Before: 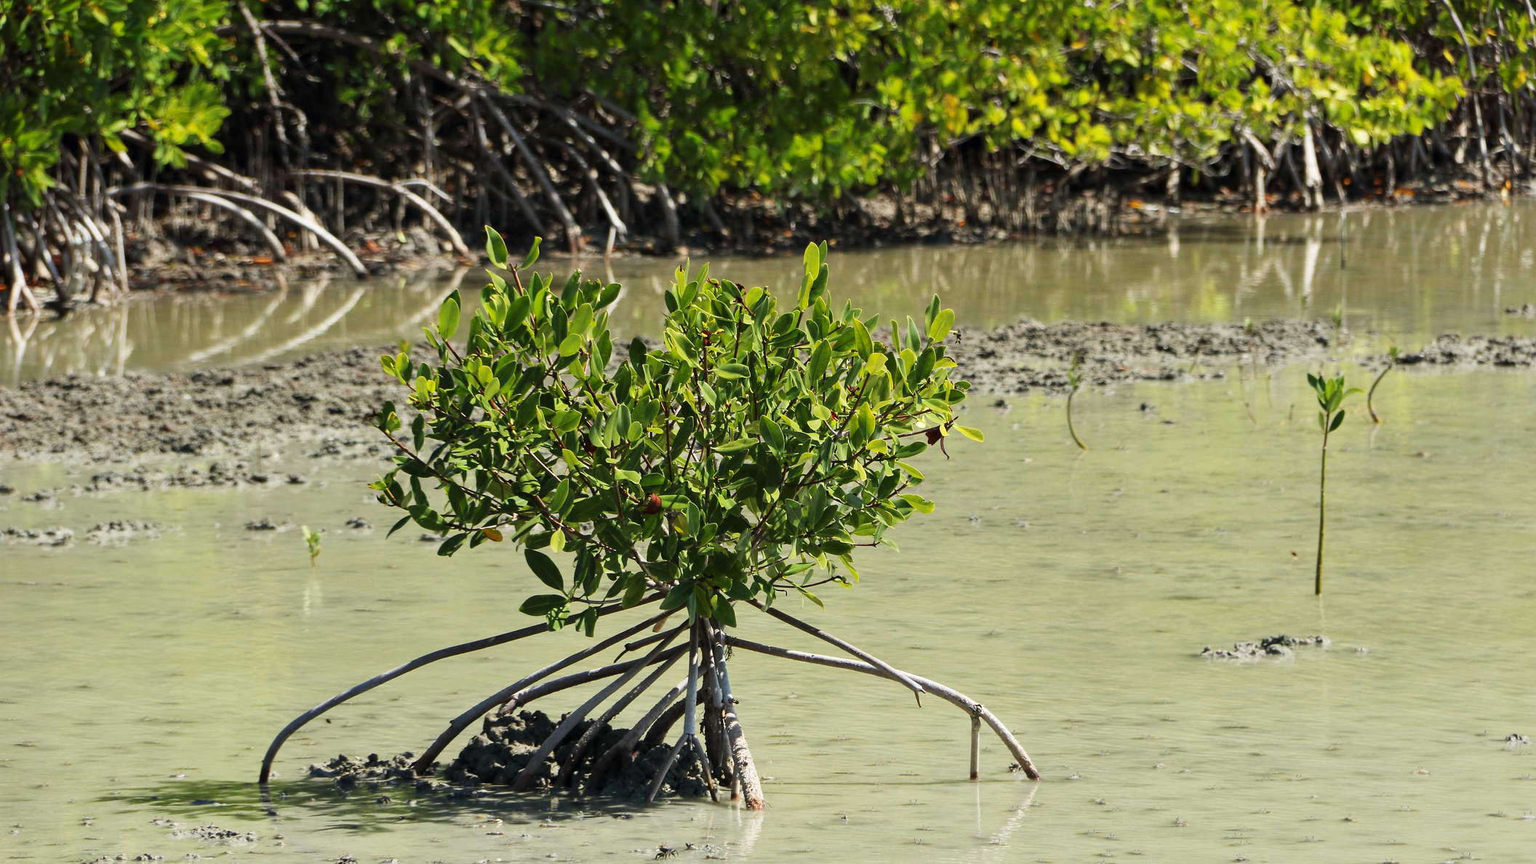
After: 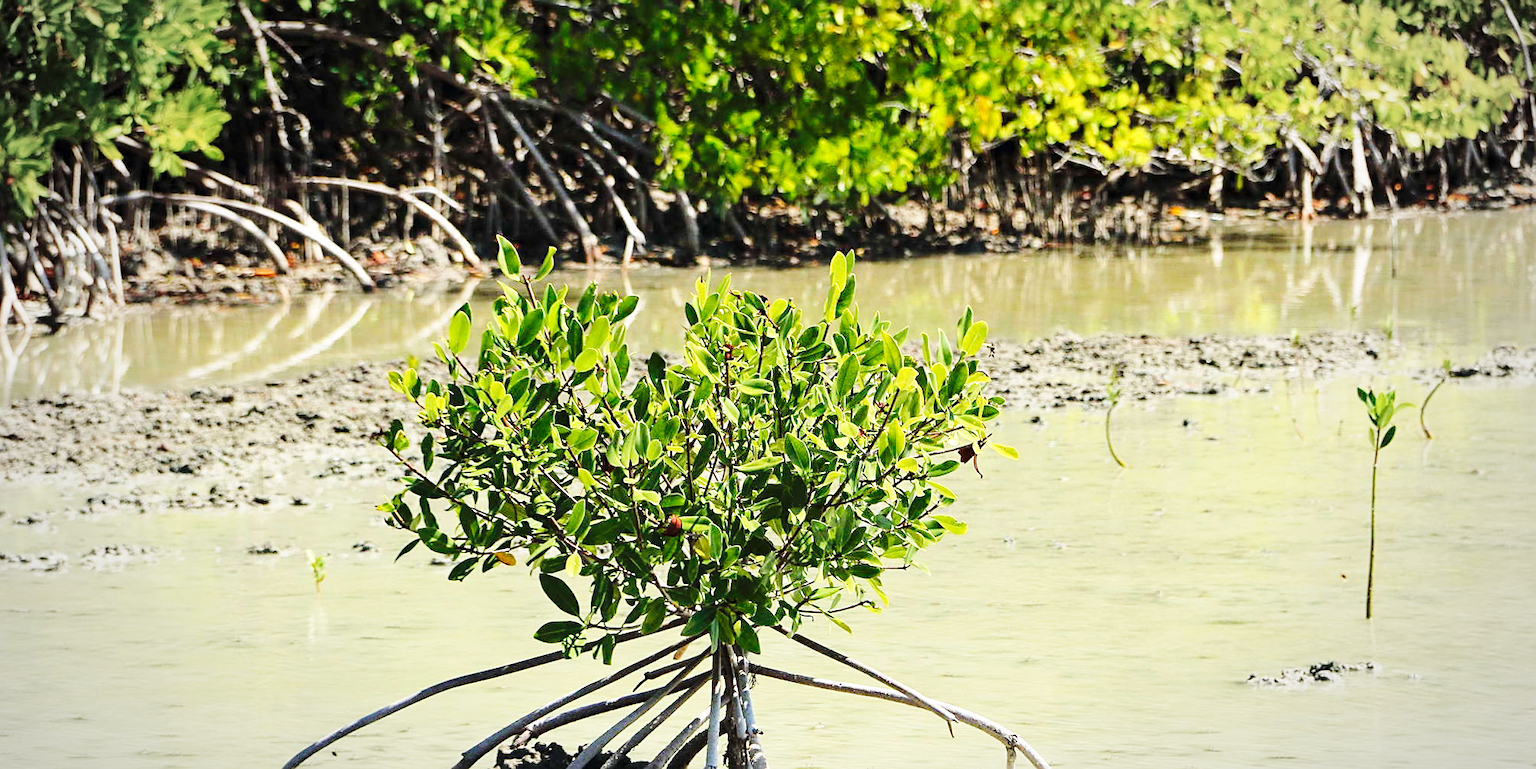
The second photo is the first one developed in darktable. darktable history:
tone equalizer: -8 EV 1.03 EV, -7 EV 0.984 EV, -6 EV 0.969 EV, -5 EV 1.03 EV, -4 EV 1.01 EV, -3 EV 0.753 EV, -2 EV 0.518 EV, -1 EV 0.253 EV, edges refinement/feathering 500, mask exposure compensation -1.57 EV, preserve details no
vignetting: fall-off start 70.67%, brightness -0.268, width/height ratio 1.334, unbound false
crop and rotate: angle 0.16°, left 0.389%, right 3.45%, bottom 14.348%
sharpen: on, module defaults
base curve: curves: ch0 [(0, 0) (0.036, 0.025) (0.121, 0.166) (0.206, 0.329) (0.605, 0.79) (1, 1)], preserve colors none
